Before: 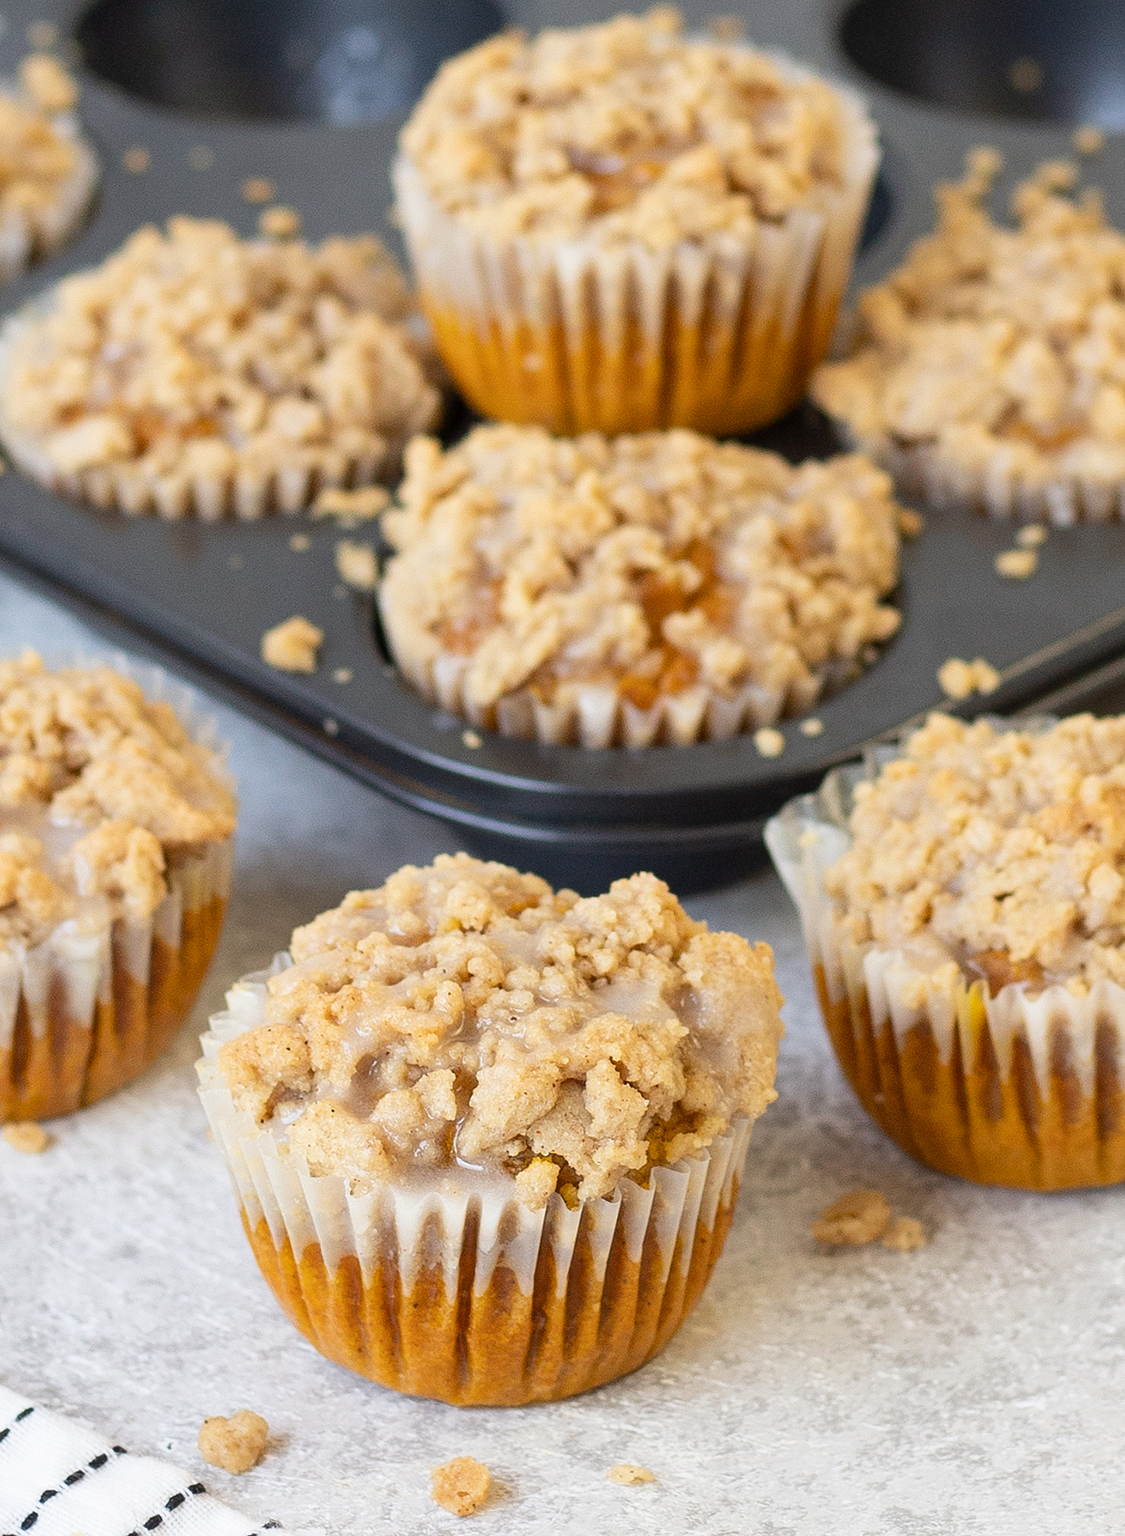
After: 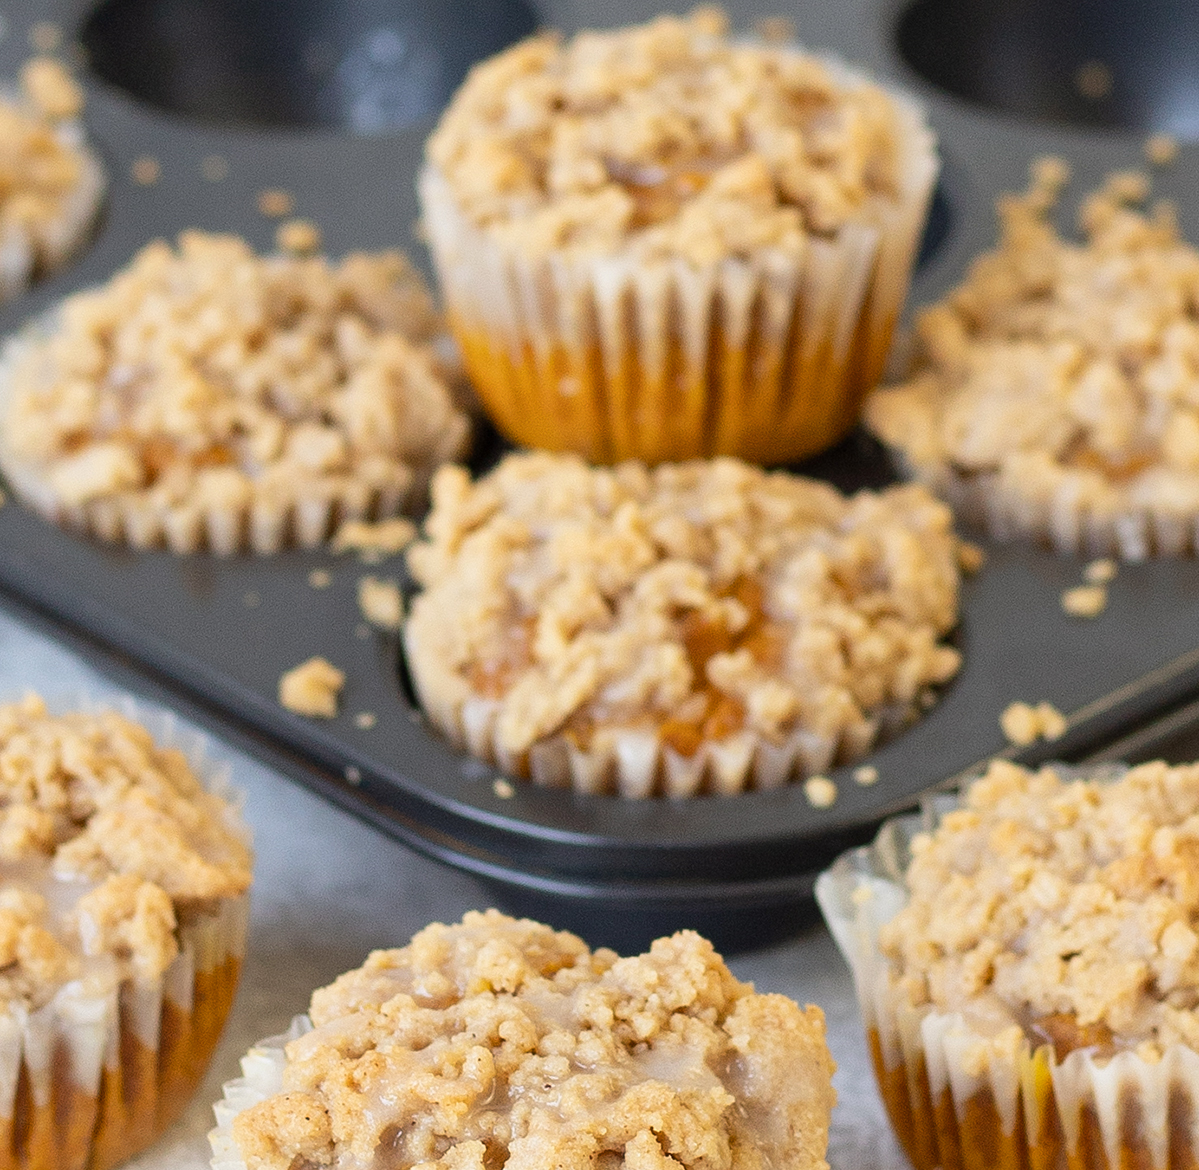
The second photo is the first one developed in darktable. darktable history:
crop: right 0.001%, bottom 28.523%
